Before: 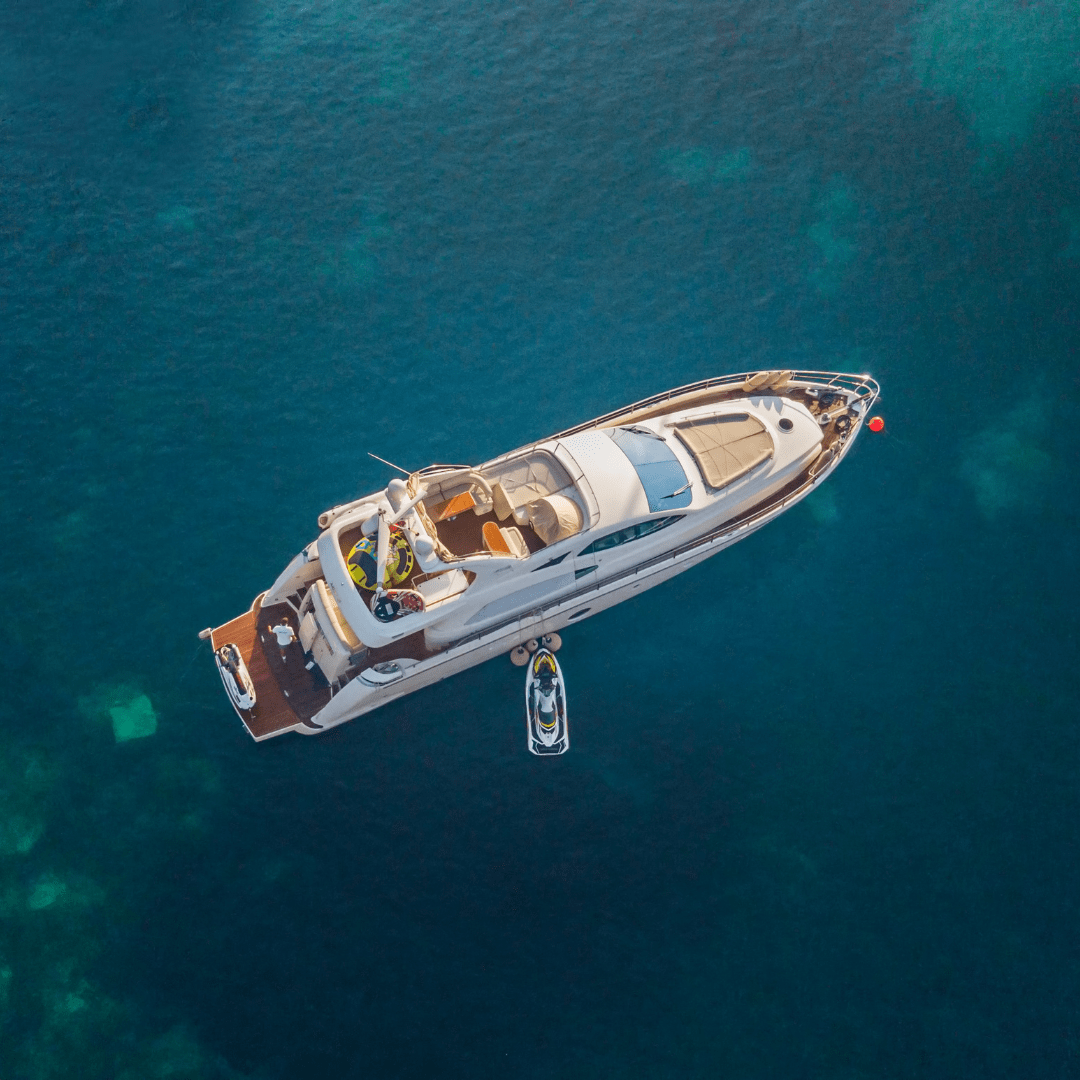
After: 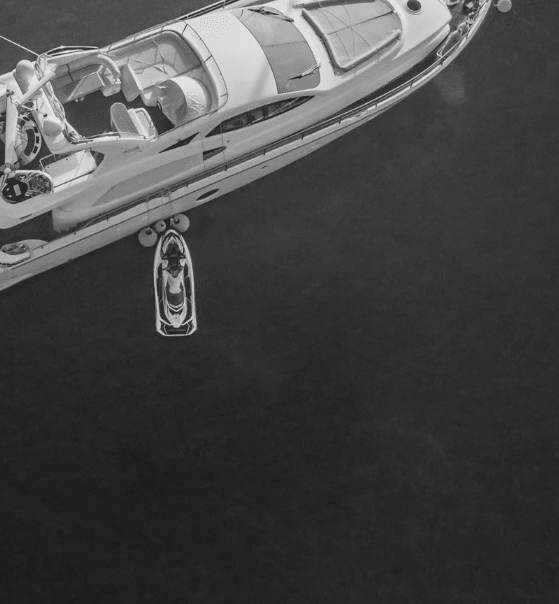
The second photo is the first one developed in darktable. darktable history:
crop: left 34.479%, top 38.822%, right 13.718%, bottom 5.172%
monochrome: a 73.58, b 64.21
